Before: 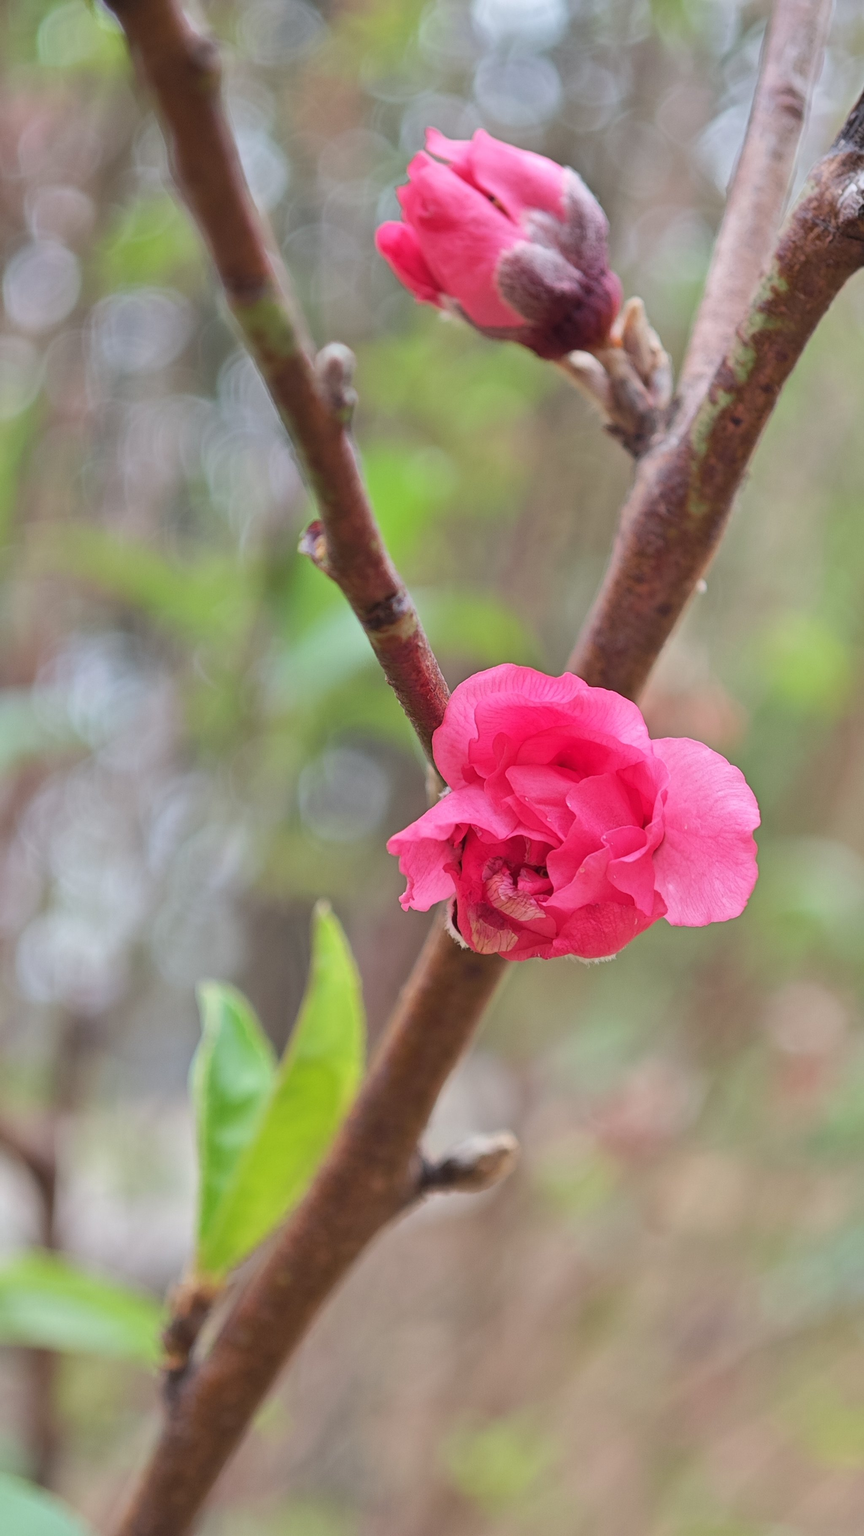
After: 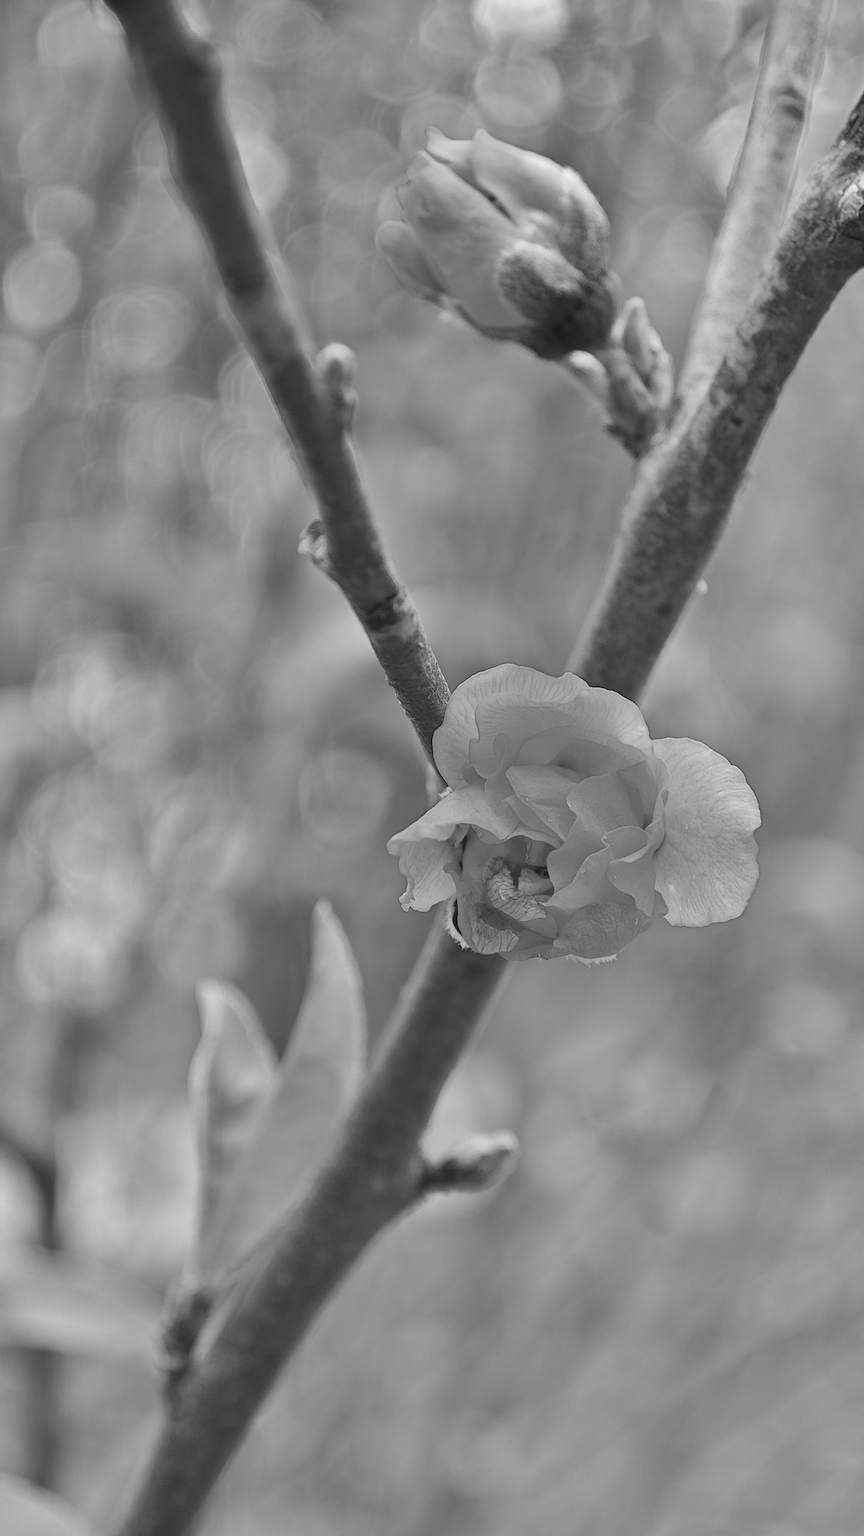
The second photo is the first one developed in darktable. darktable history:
exposure: exposure 0.191 EV, compensate highlight preservation false
monochrome: a 14.95, b -89.96
shadows and highlights: highlights color adjustment 0%, low approximation 0.01, soften with gaussian
sharpen: amount 0.478
